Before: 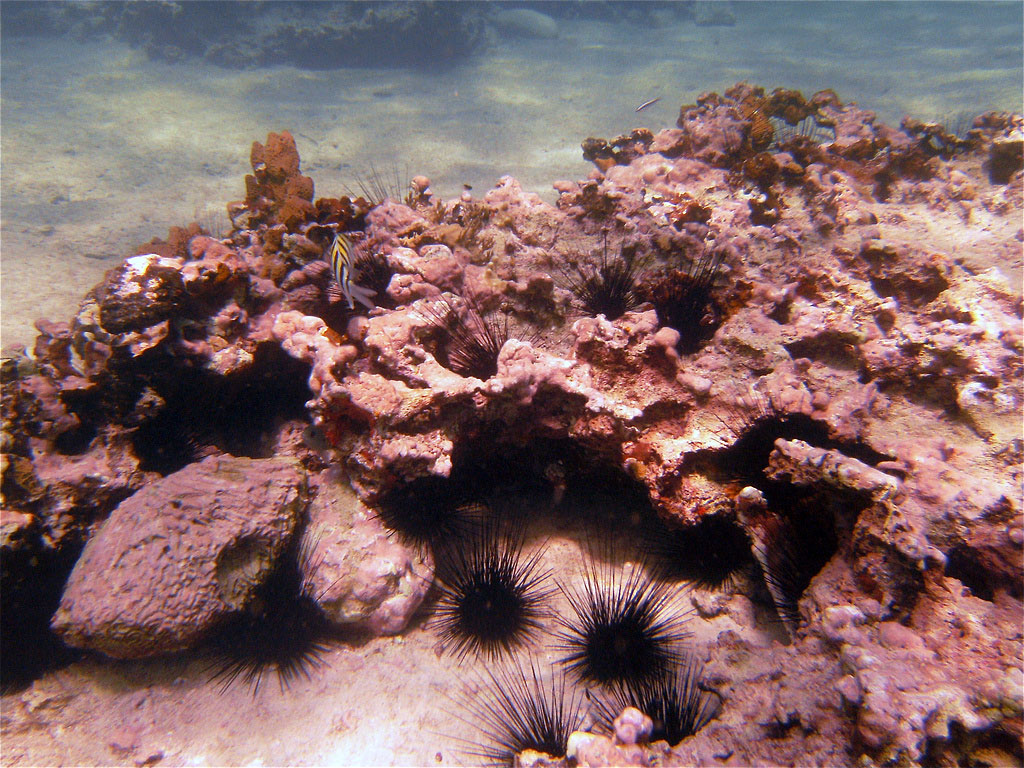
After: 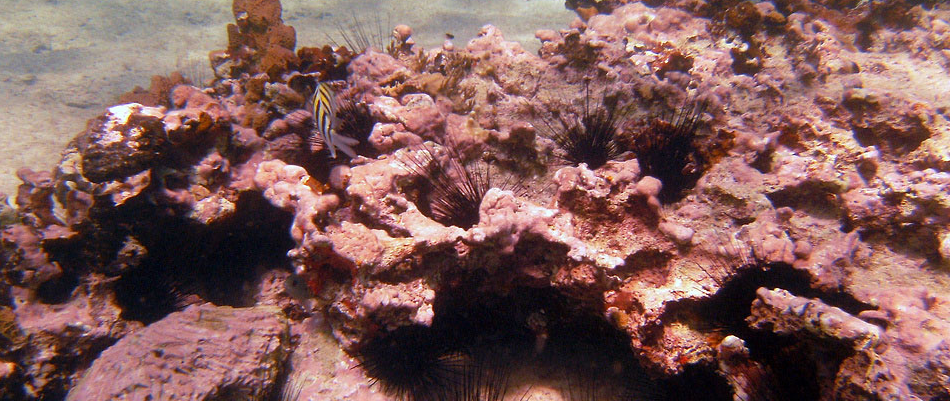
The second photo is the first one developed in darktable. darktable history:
crop: left 1.774%, top 19.731%, right 5.45%, bottom 27.945%
